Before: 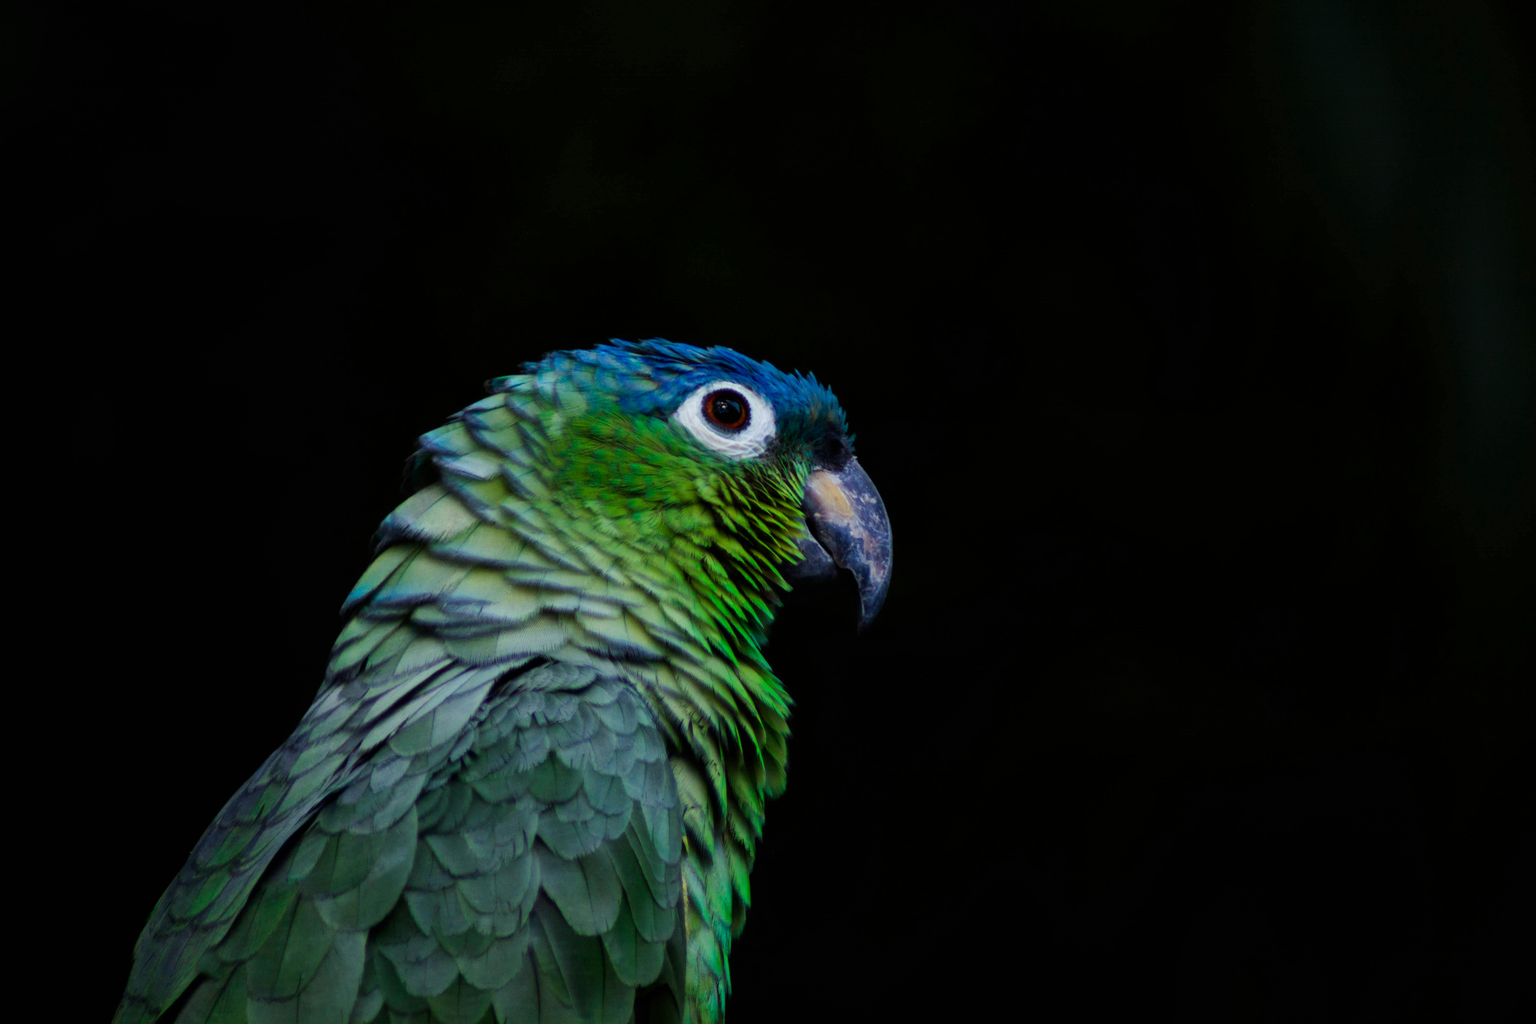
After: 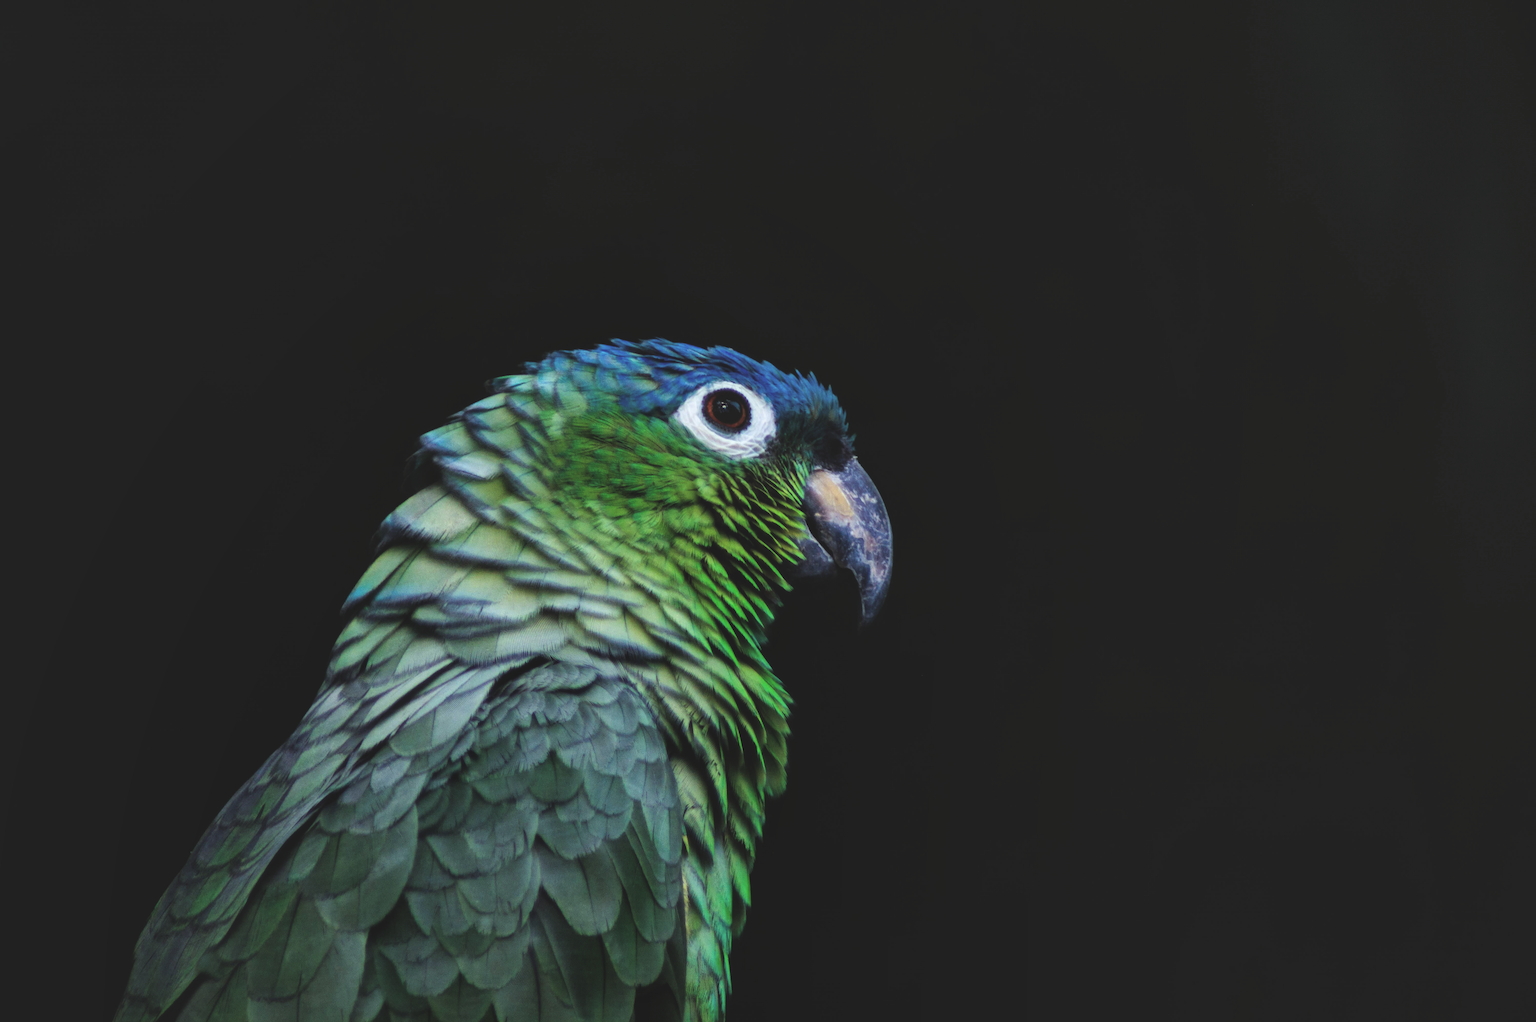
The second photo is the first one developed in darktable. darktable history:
exposure: black level correction -0.028, compensate highlight preservation false
crop: top 0.05%, bottom 0.098%
filmic rgb: black relative exposure -12.8 EV, white relative exposure 2.8 EV, threshold 3 EV, target black luminance 0%, hardness 8.54, latitude 70.41%, contrast 1.133, shadows ↔ highlights balance -0.395%, color science v4 (2020), enable highlight reconstruction true
local contrast: highlights 25%, shadows 75%, midtone range 0.75
